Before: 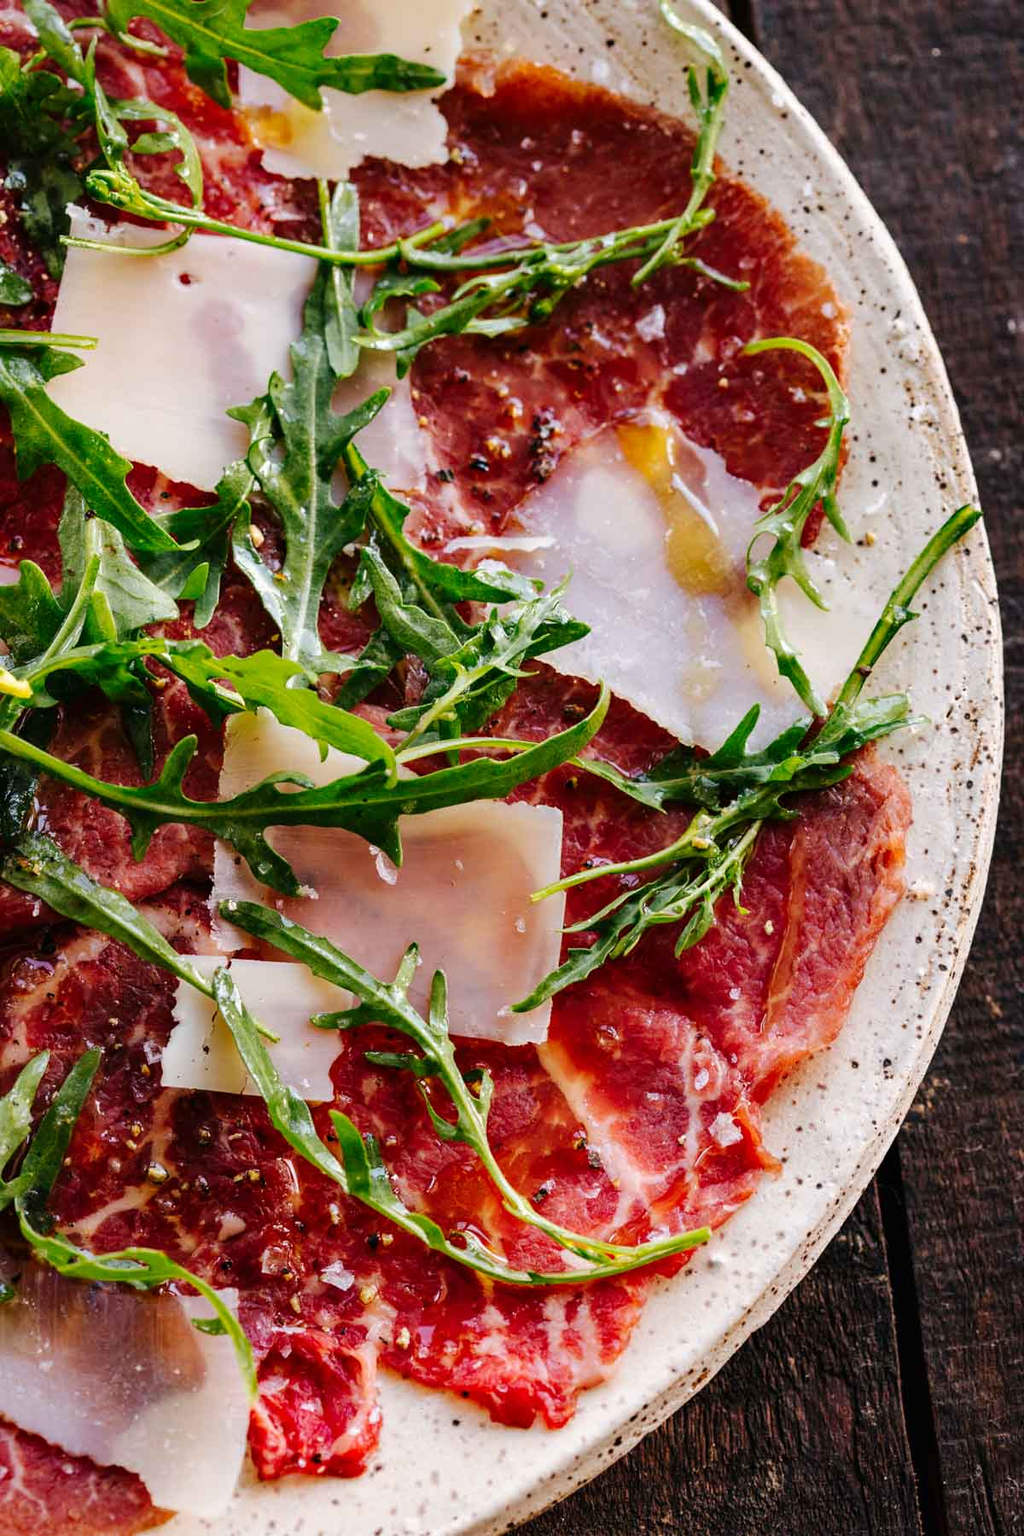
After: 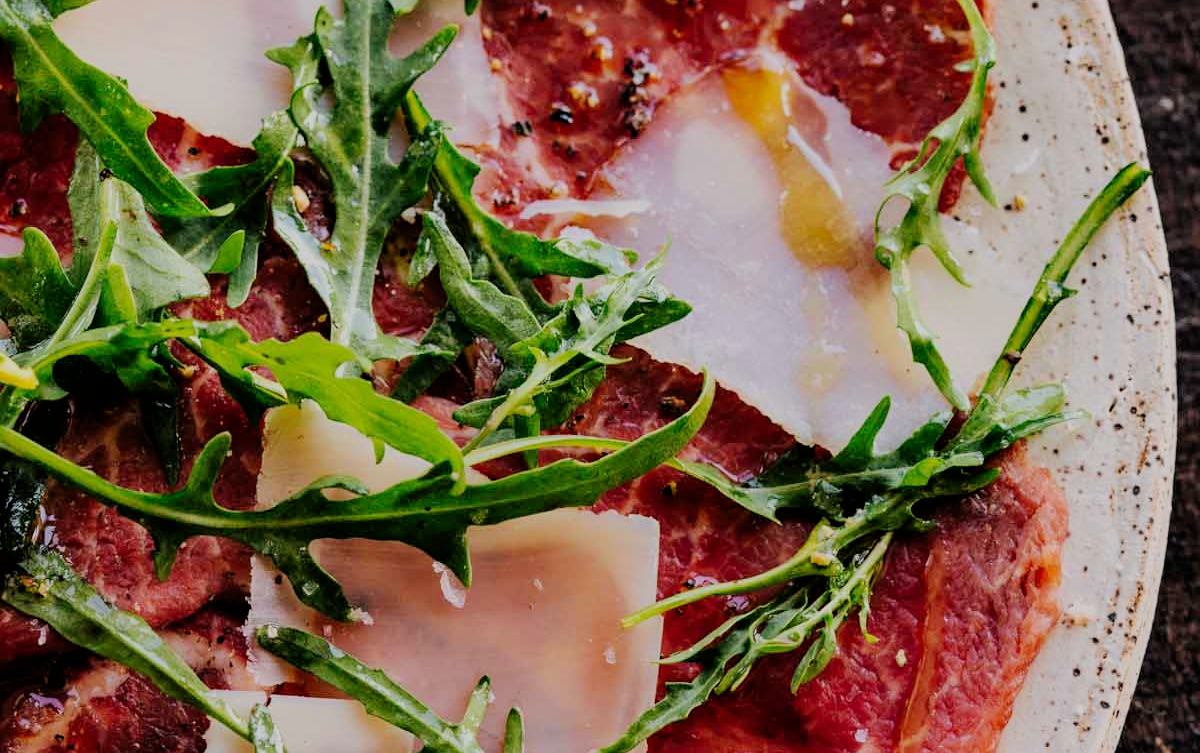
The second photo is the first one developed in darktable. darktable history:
crop and rotate: top 23.84%, bottom 34.294%
filmic rgb: black relative exposure -7.15 EV, white relative exposure 5.36 EV, hardness 3.02, color science v6 (2022)
